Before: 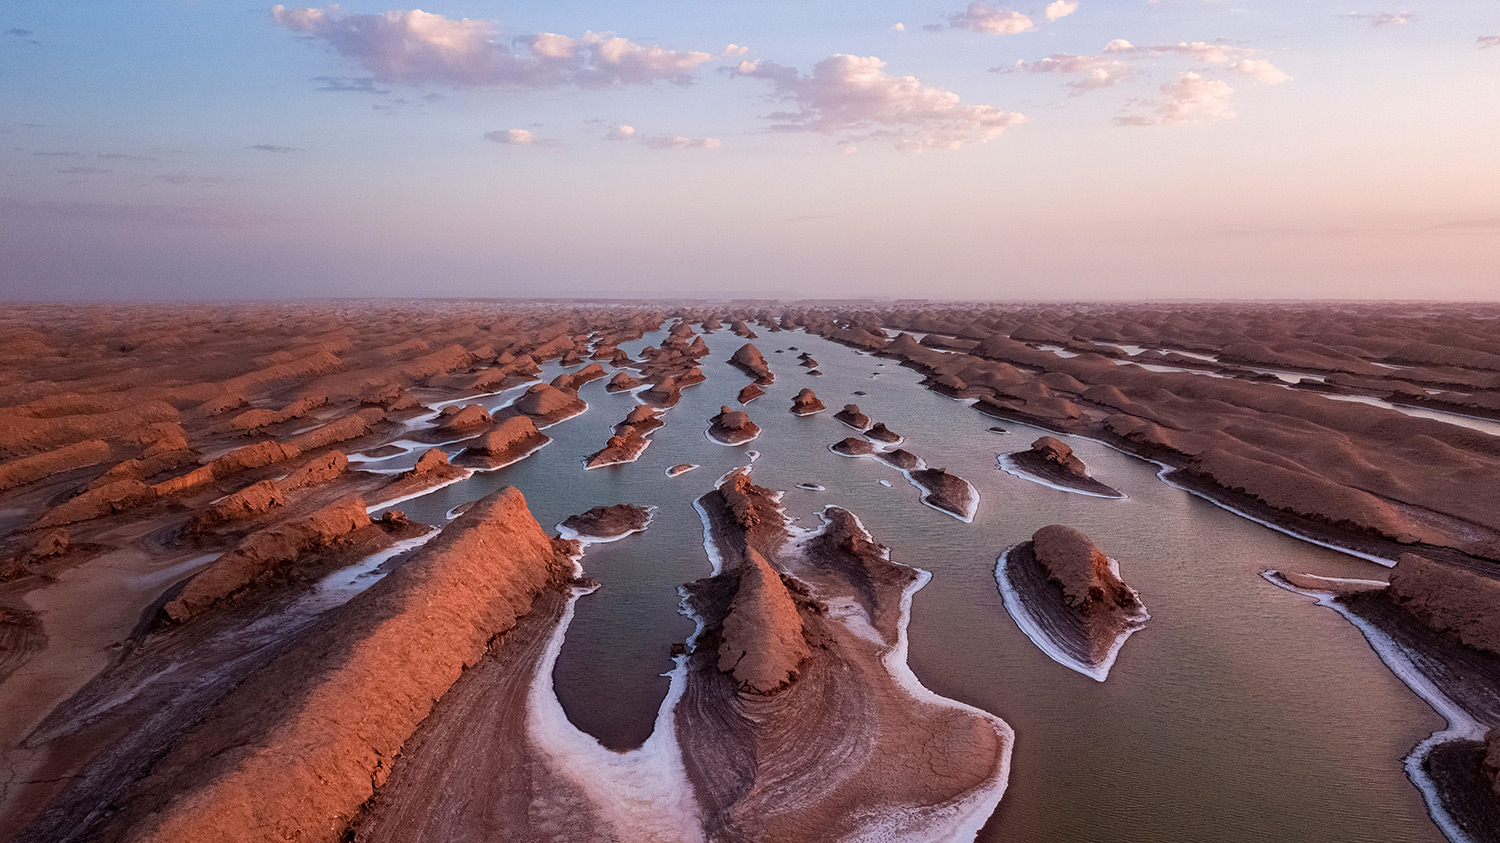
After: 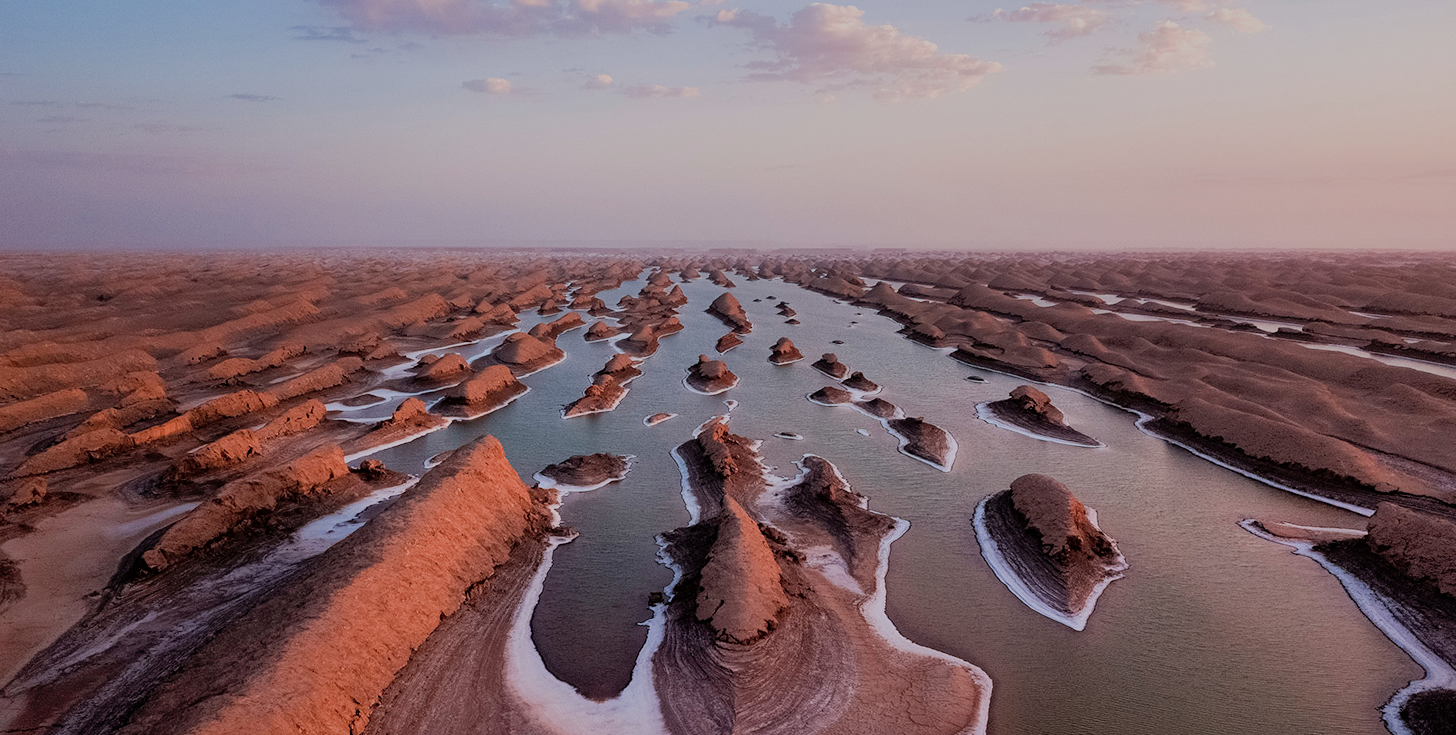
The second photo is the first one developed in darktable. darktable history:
shadows and highlights: on, module defaults
crop: left 1.507%, top 6.147%, right 1.379%, bottom 6.637%
filmic rgb: black relative exposure -7.65 EV, white relative exposure 4.56 EV, hardness 3.61, contrast 1.05
